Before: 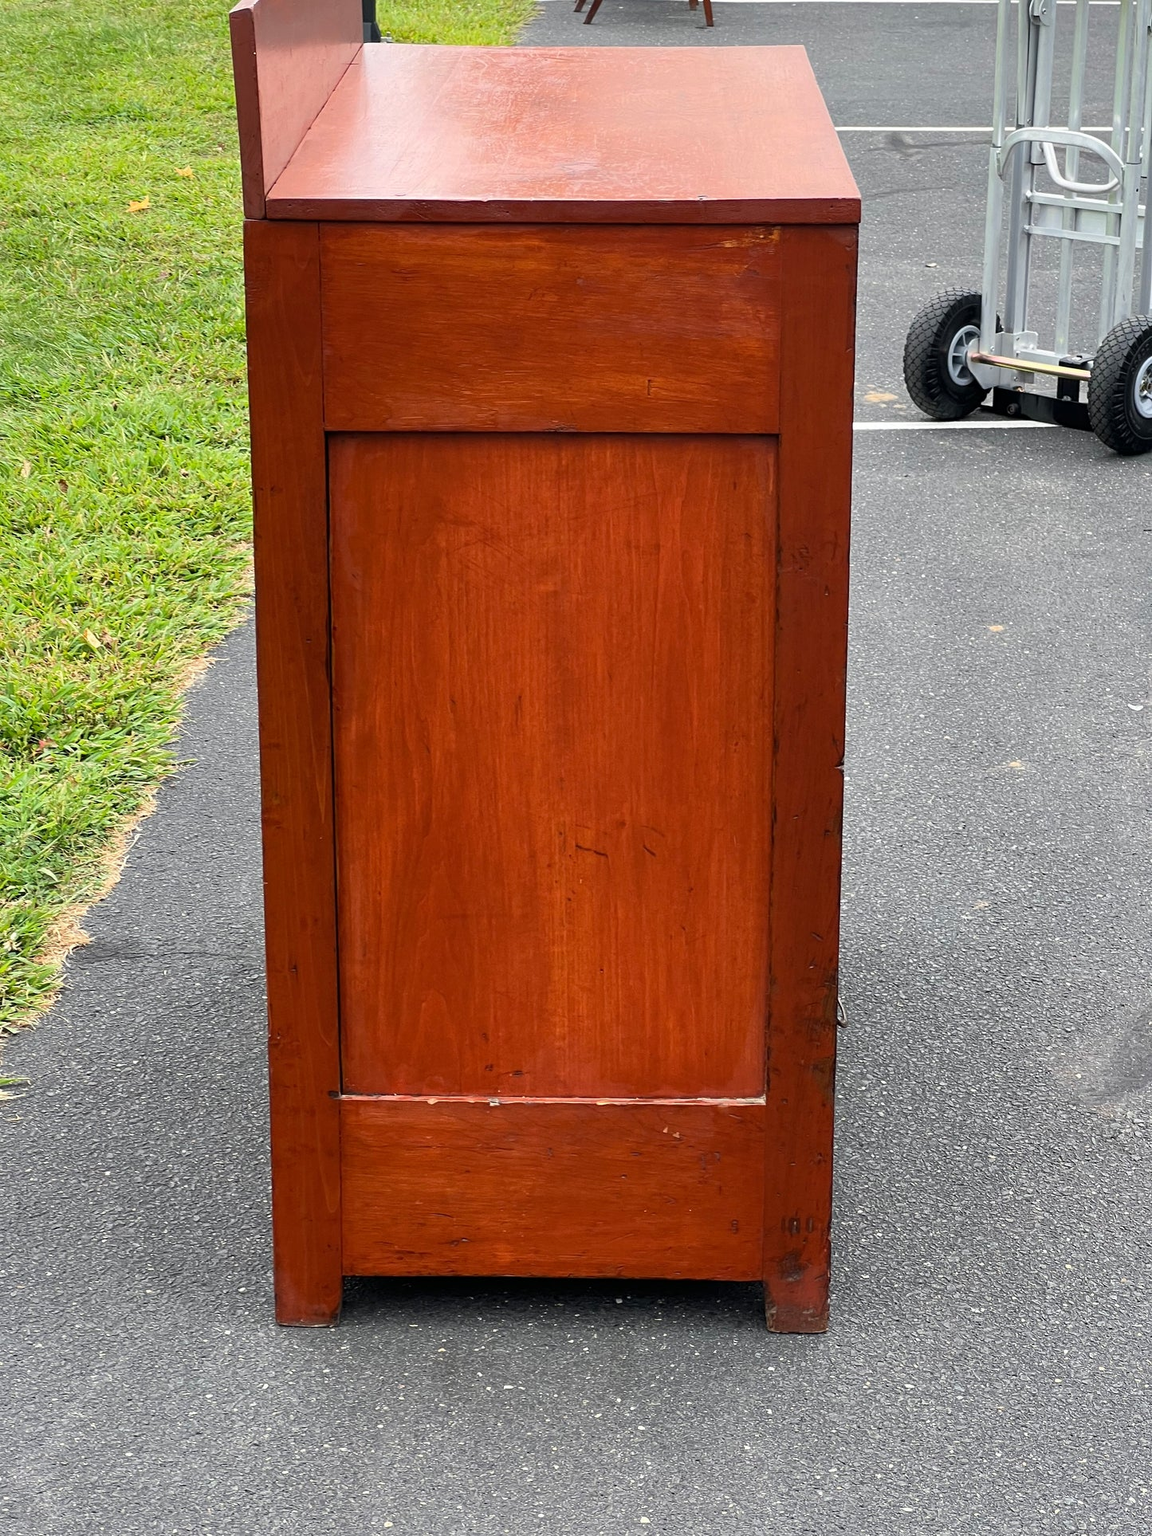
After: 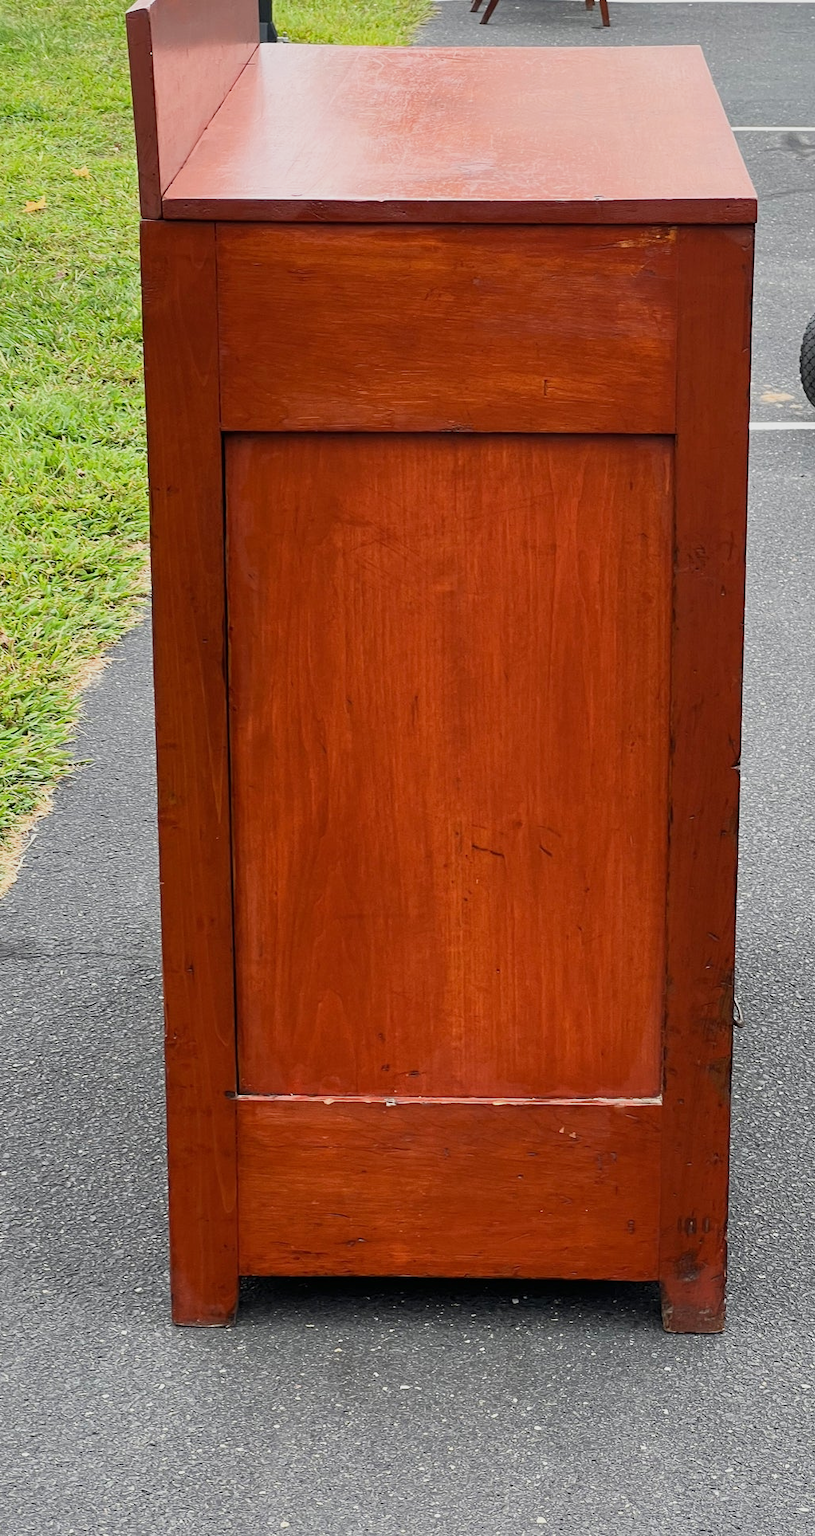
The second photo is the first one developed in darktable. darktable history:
sigmoid: contrast 1.22, skew 0.65
crop and rotate: left 9.061%, right 20.142%
